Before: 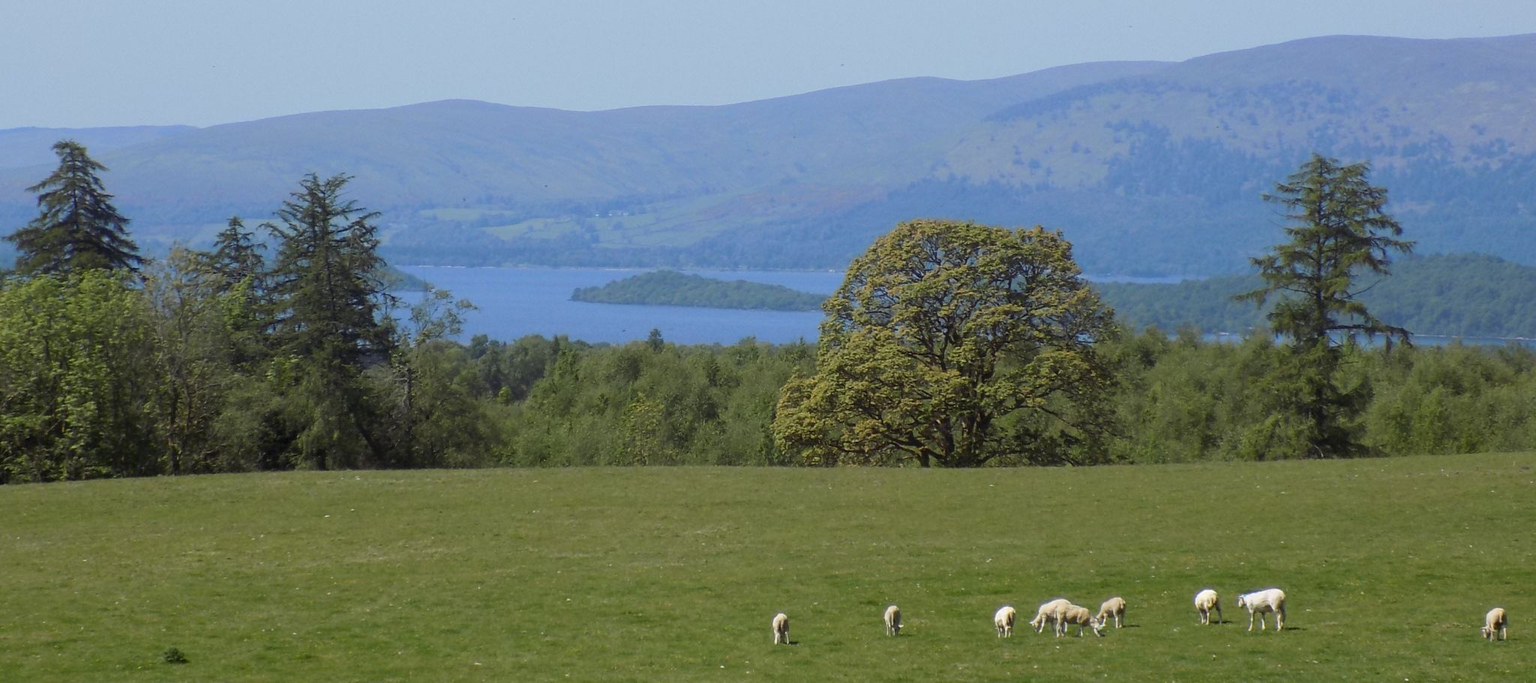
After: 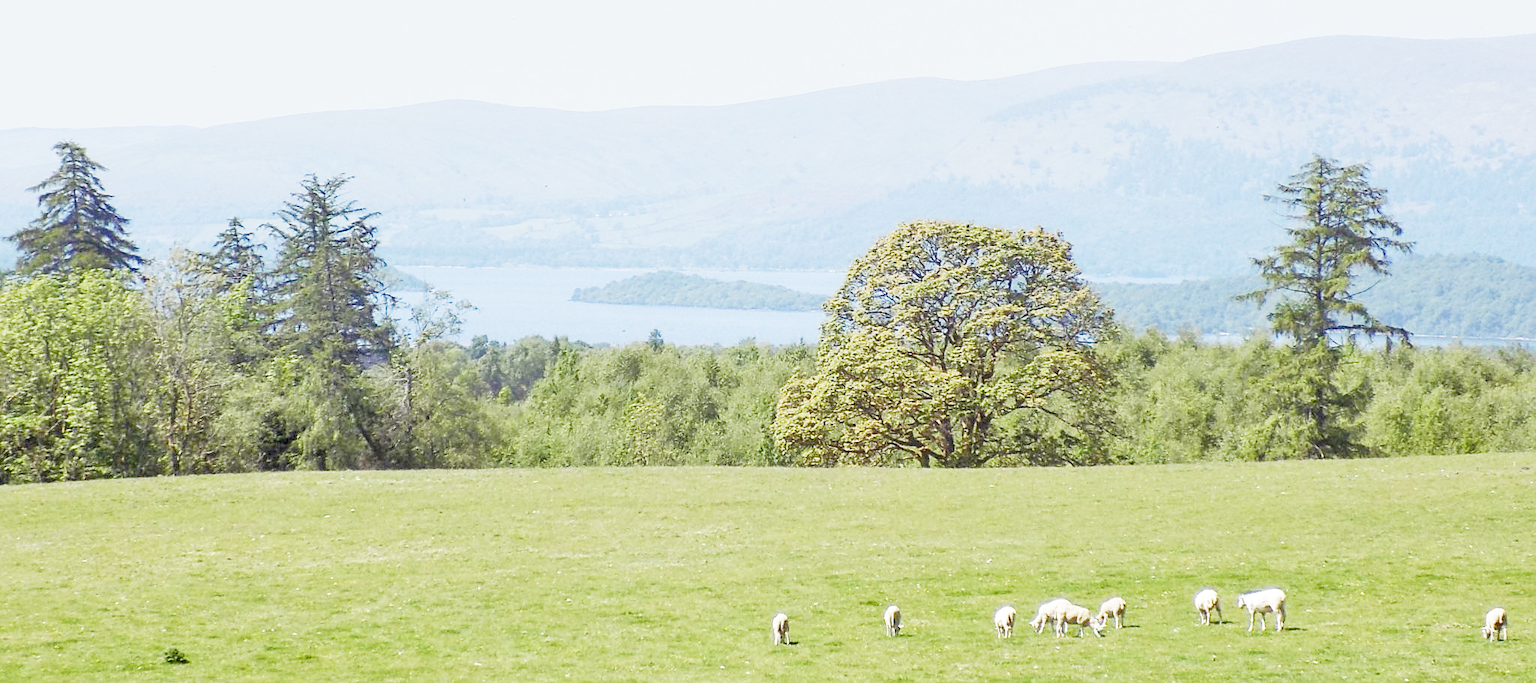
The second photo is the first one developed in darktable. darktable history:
local contrast: highlights 100%, shadows 100%, detail 120%, midtone range 0.2
sharpen: on, module defaults
white balance: emerald 1
tone equalizer: -7 EV 0.15 EV, -6 EV 0.6 EV, -5 EV 1.15 EV, -4 EV 1.33 EV, -3 EV 1.15 EV, -2 EV 0.6 EV, -1 EV 0.15 EV, mask exposure compensation -0.5 EV
sigmoid: contrast 1.7, skew -0.2, preserve hue 0%, red attenuation 0.1, red rotation 0.035, green attenuation 0.1, green rotation -0.017, blue attenuation 0.15, blue rotation -0.052, base primaries Rec2020
exposure: black level correction 0, exposure 2.088 EV, compensate exposure bias true, compensate highlight preservation false
